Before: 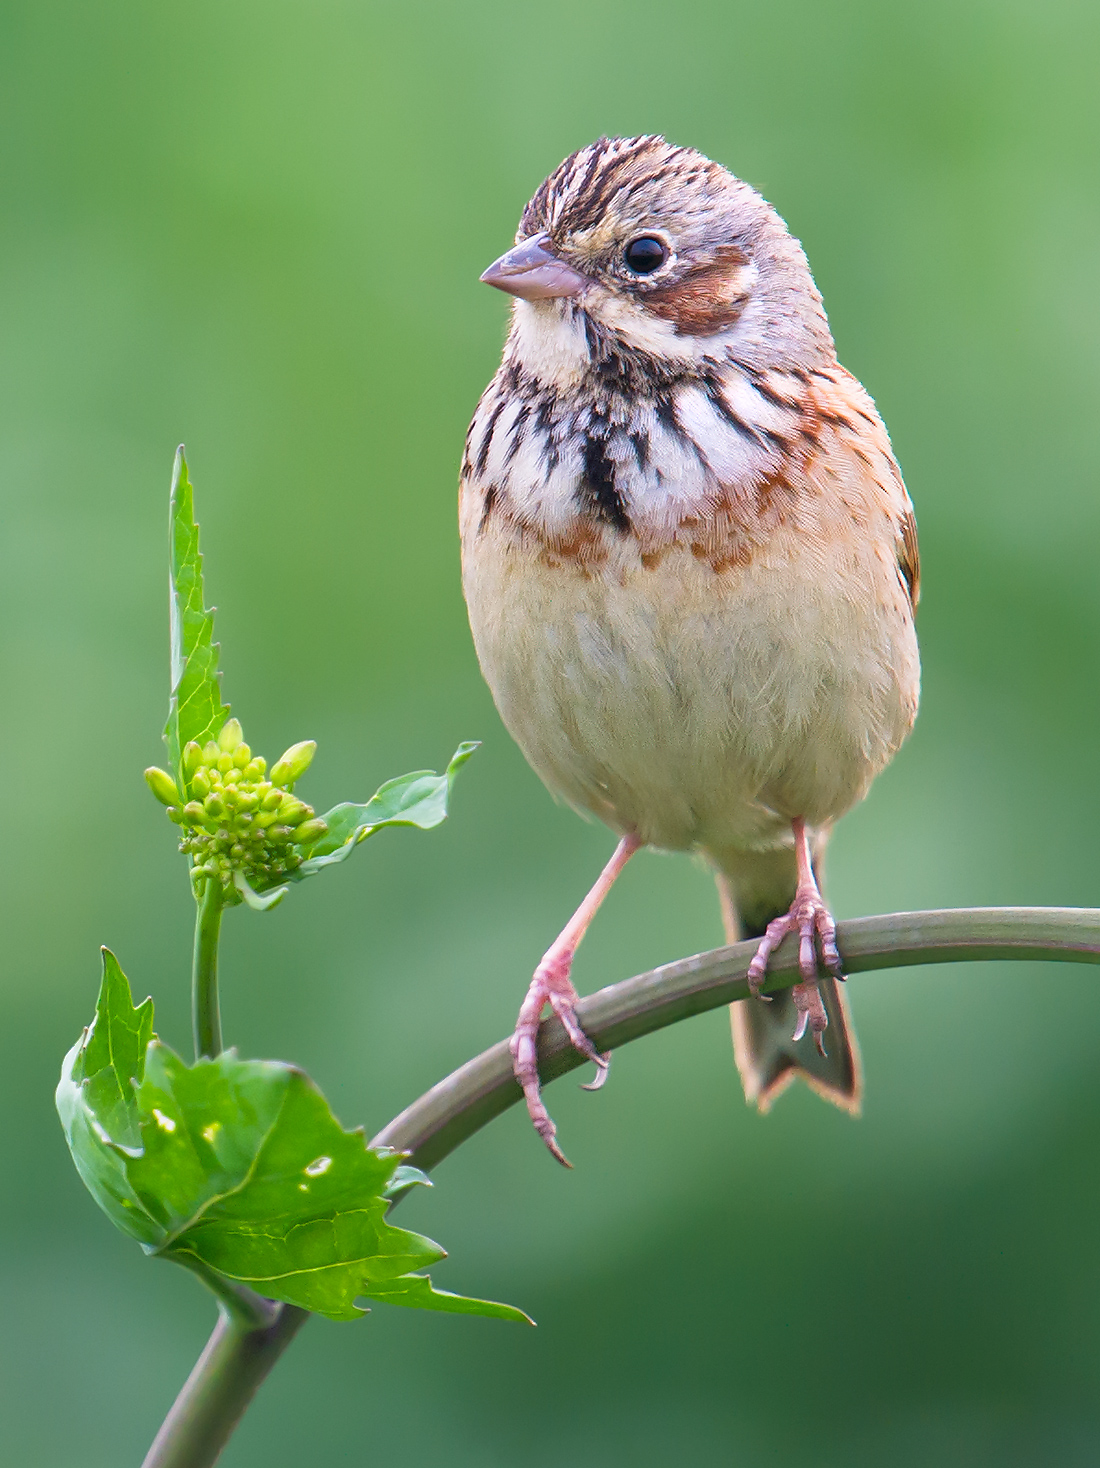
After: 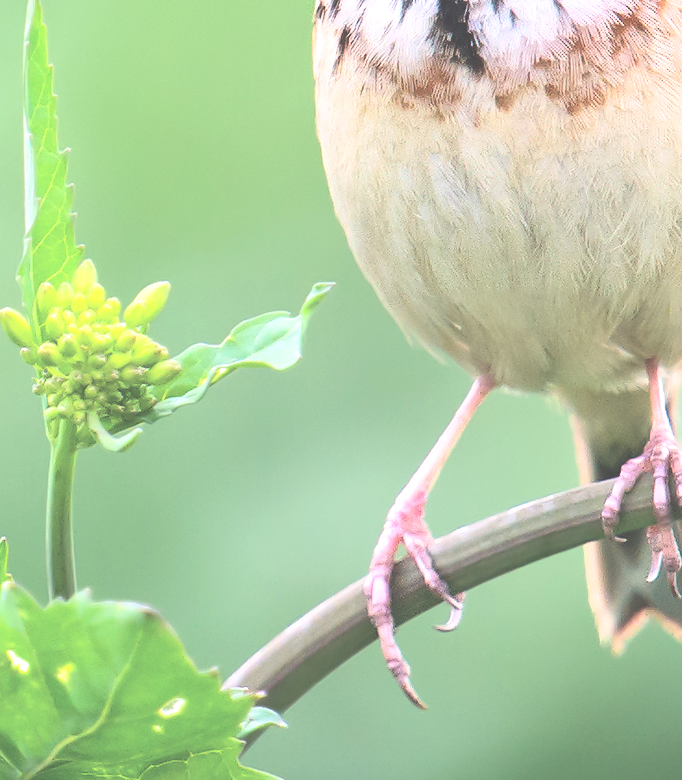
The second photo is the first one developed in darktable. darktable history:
crop: left 13.312%, top 31.28%, right 24.627%, bottom 15.582%
contrast brightness saturation: contrast 0.28
exposure: black level correction -0.071, exposure 0.5 EV, compensate highlight preservation false
